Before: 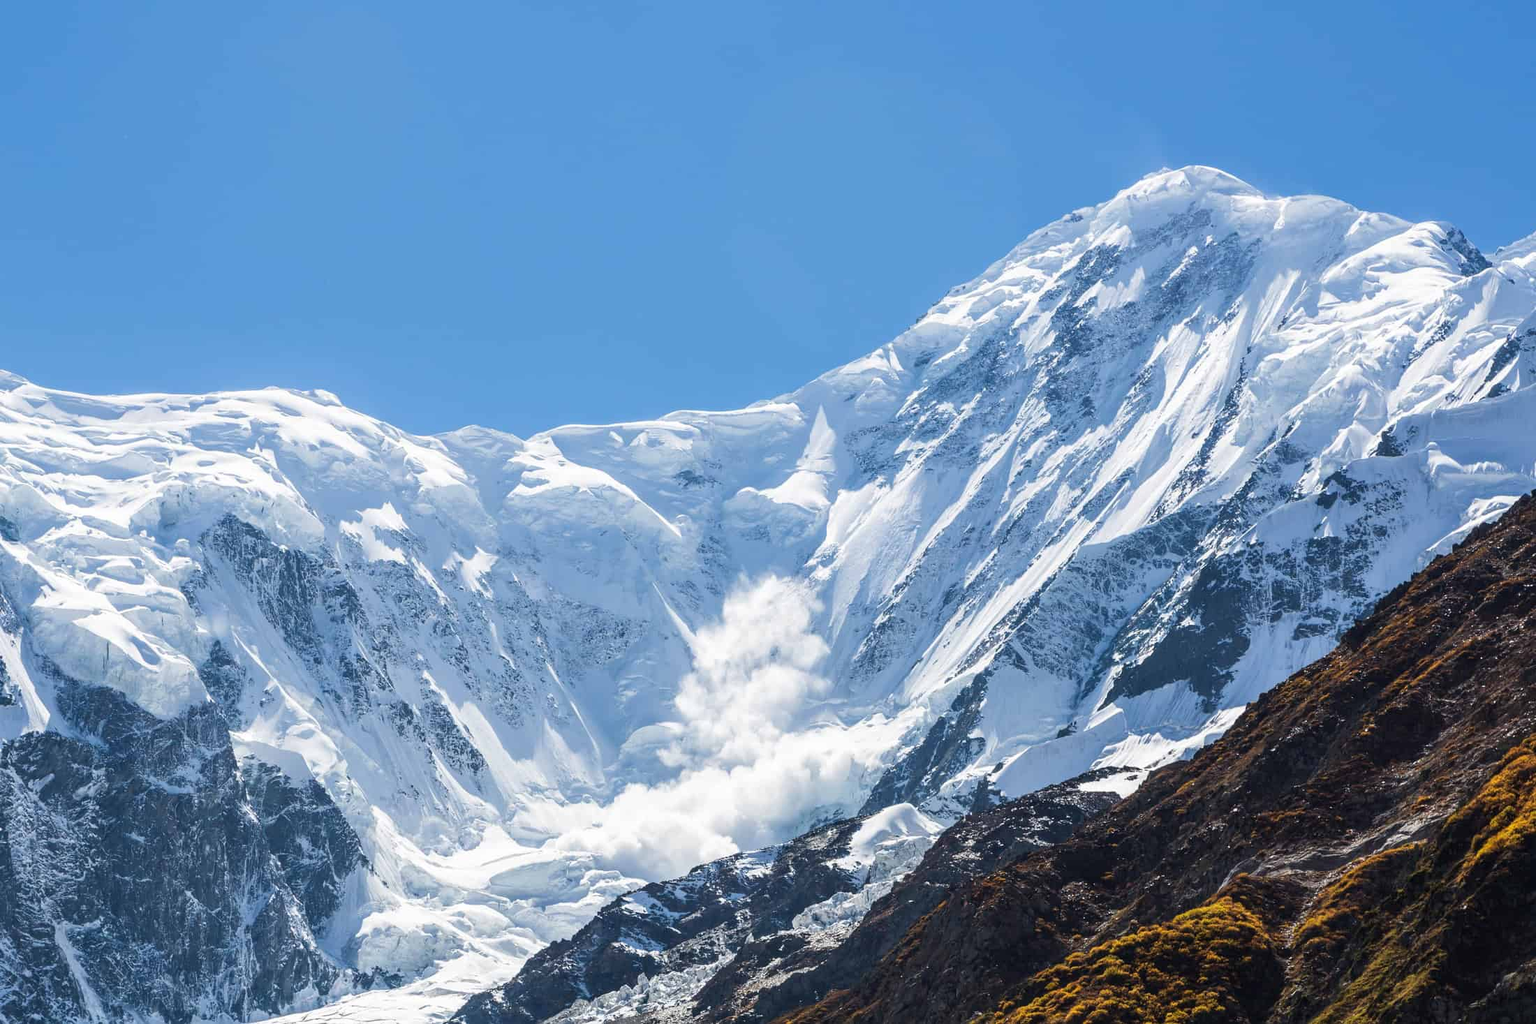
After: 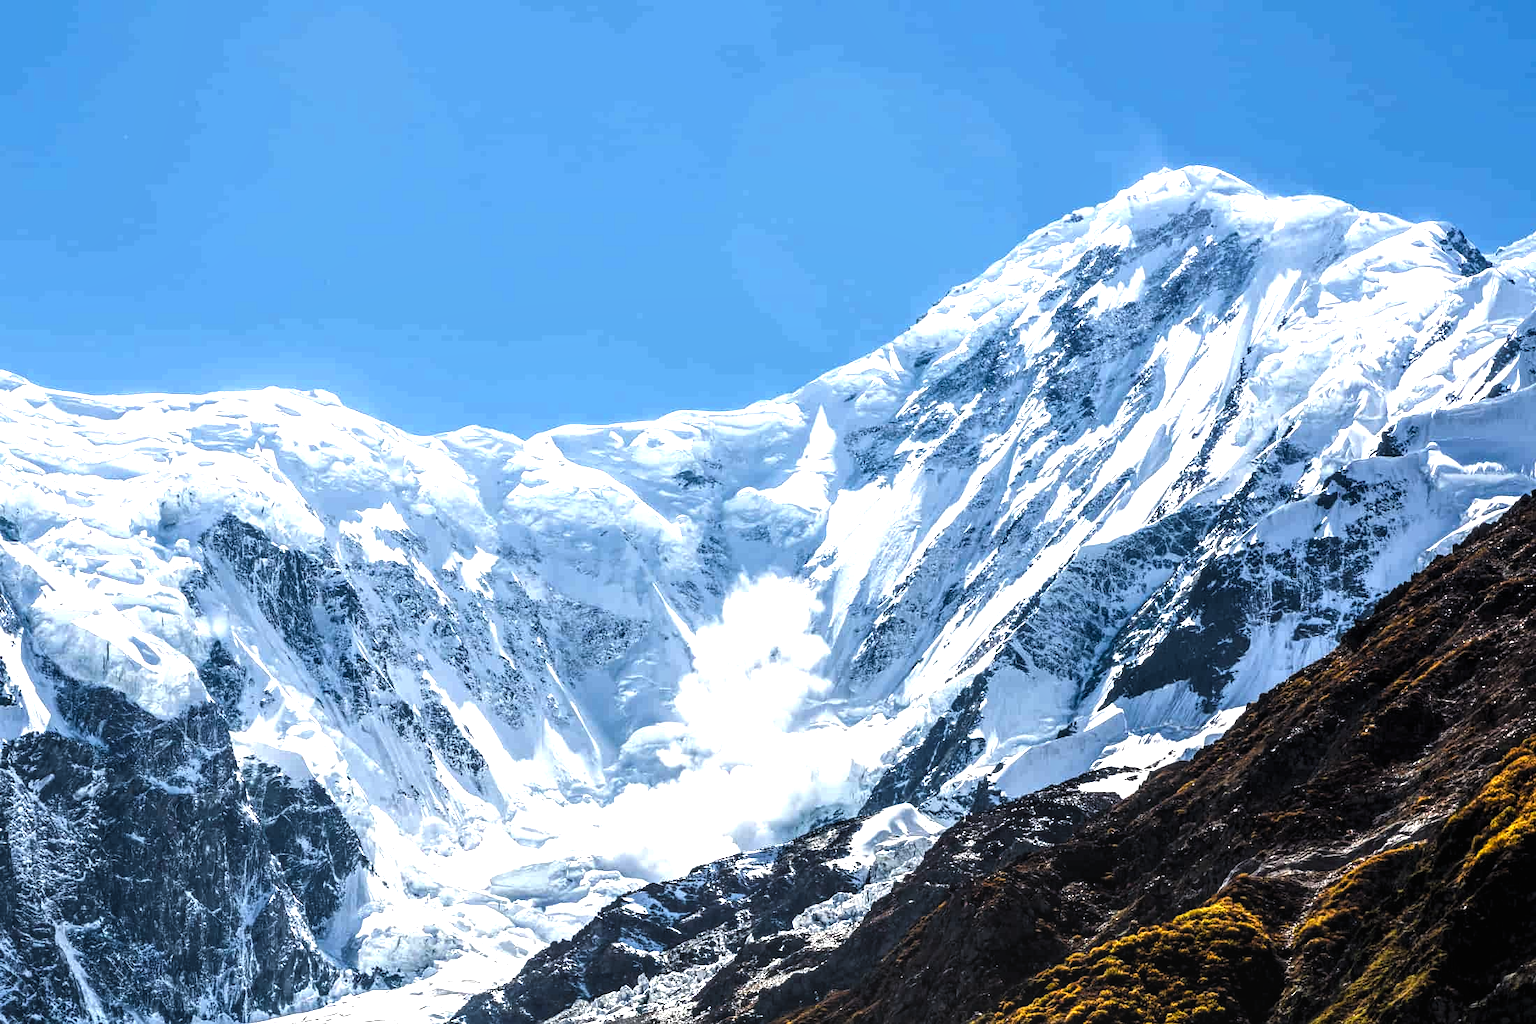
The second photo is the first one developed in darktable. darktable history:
local contrast: detail 130%
color balance rgb: perceptual saturation grading › global saturation 20%, perceptual saturation grading › highlights -25%, perceptual saturation grading › shadows 25%
levels: levels [0.044, 0.475, 0.791]
